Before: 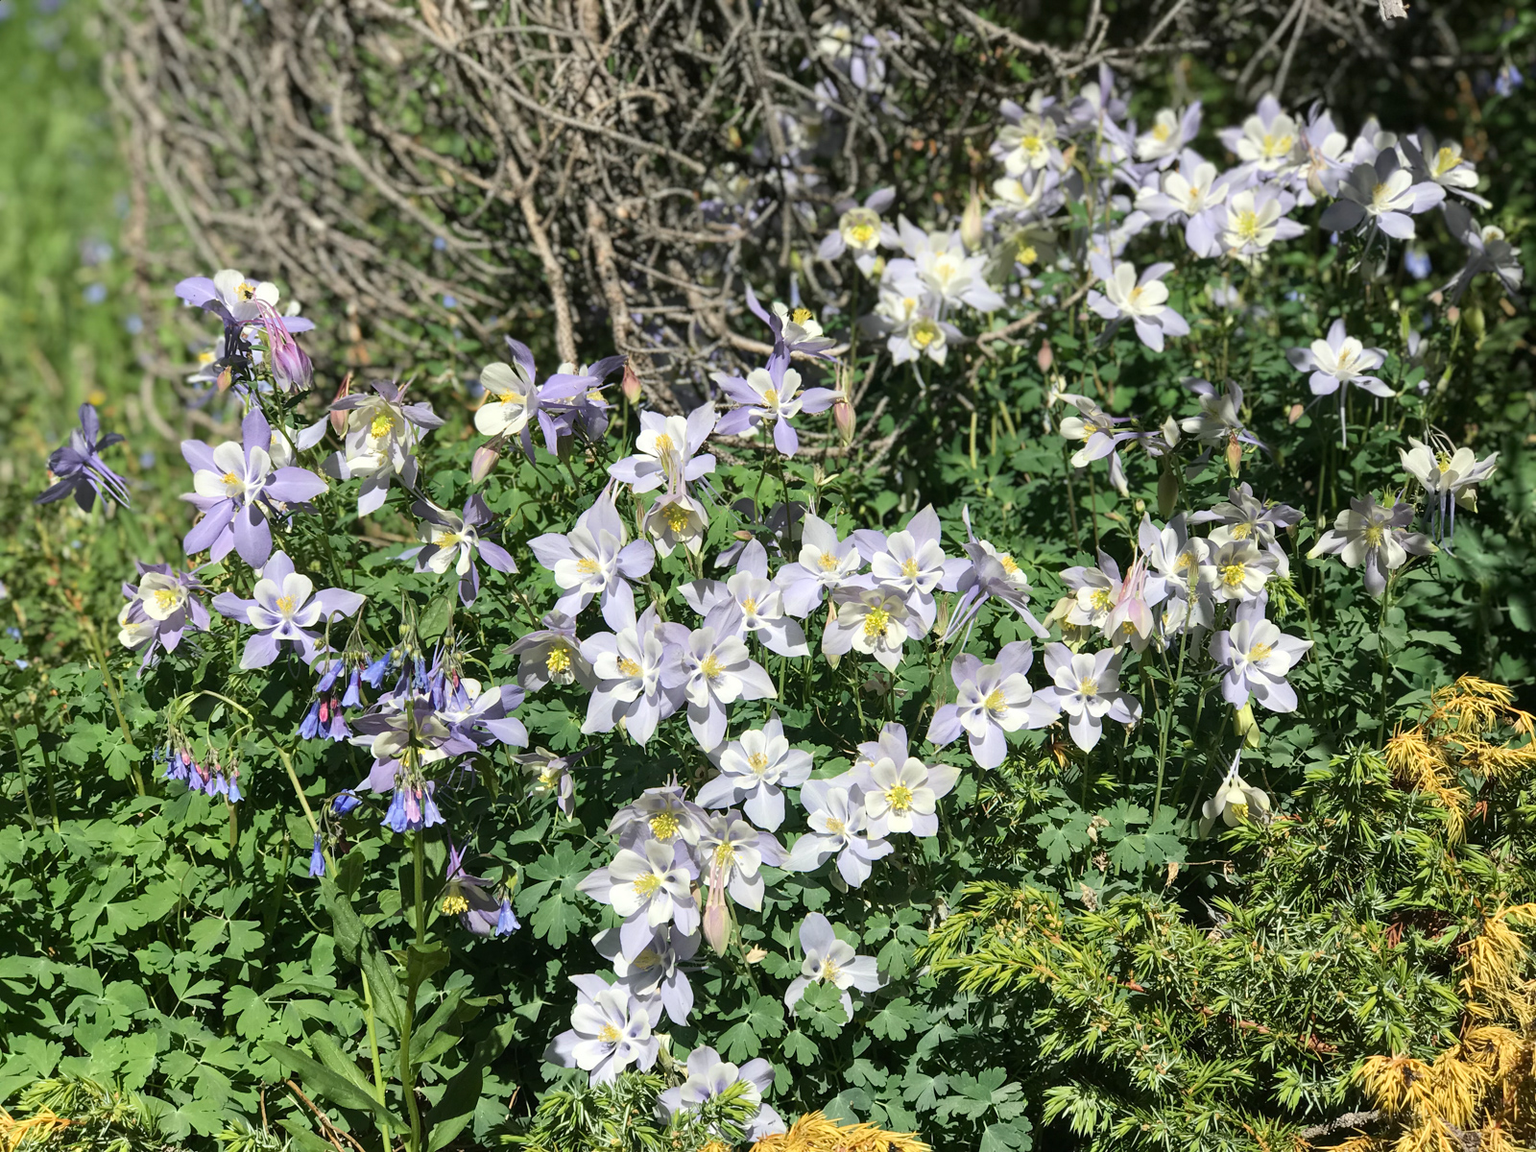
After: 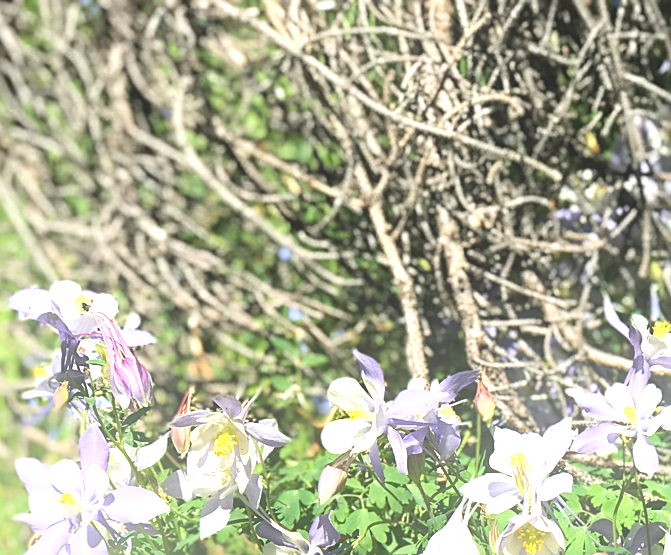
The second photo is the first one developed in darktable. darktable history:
sharpen: on, module defaults
tone equalizer: on, module defaults
crop and rotate: left 10.817%, top 0.062%, right 47.194%, bottom 53.626%
exposure: black level correction -0.005, exposure 1 EV, compensate highlight preservation false
tone curve: curves: ch0 [(0, 0) (0.003, 0.014) (0.011, 0.019) (0.025, 0.029) (0.044, 0.047) (0.069, 0.071) (0.1, 0.101) (0.136, 0.131) (0.177, 0.166) (0.224, 0.212) (0.277, 0.263) (0.335, 0.32) (0.399, 0.387) (0.468, 0.459) (0.543, 0.541) (0.623, 0.626) (0.709, 0.717) (0.801, 0.813) (0.898, 0.909) (1, 1)], preserve colors none
bloom: size 15%, threshold 97%, strength 7%
